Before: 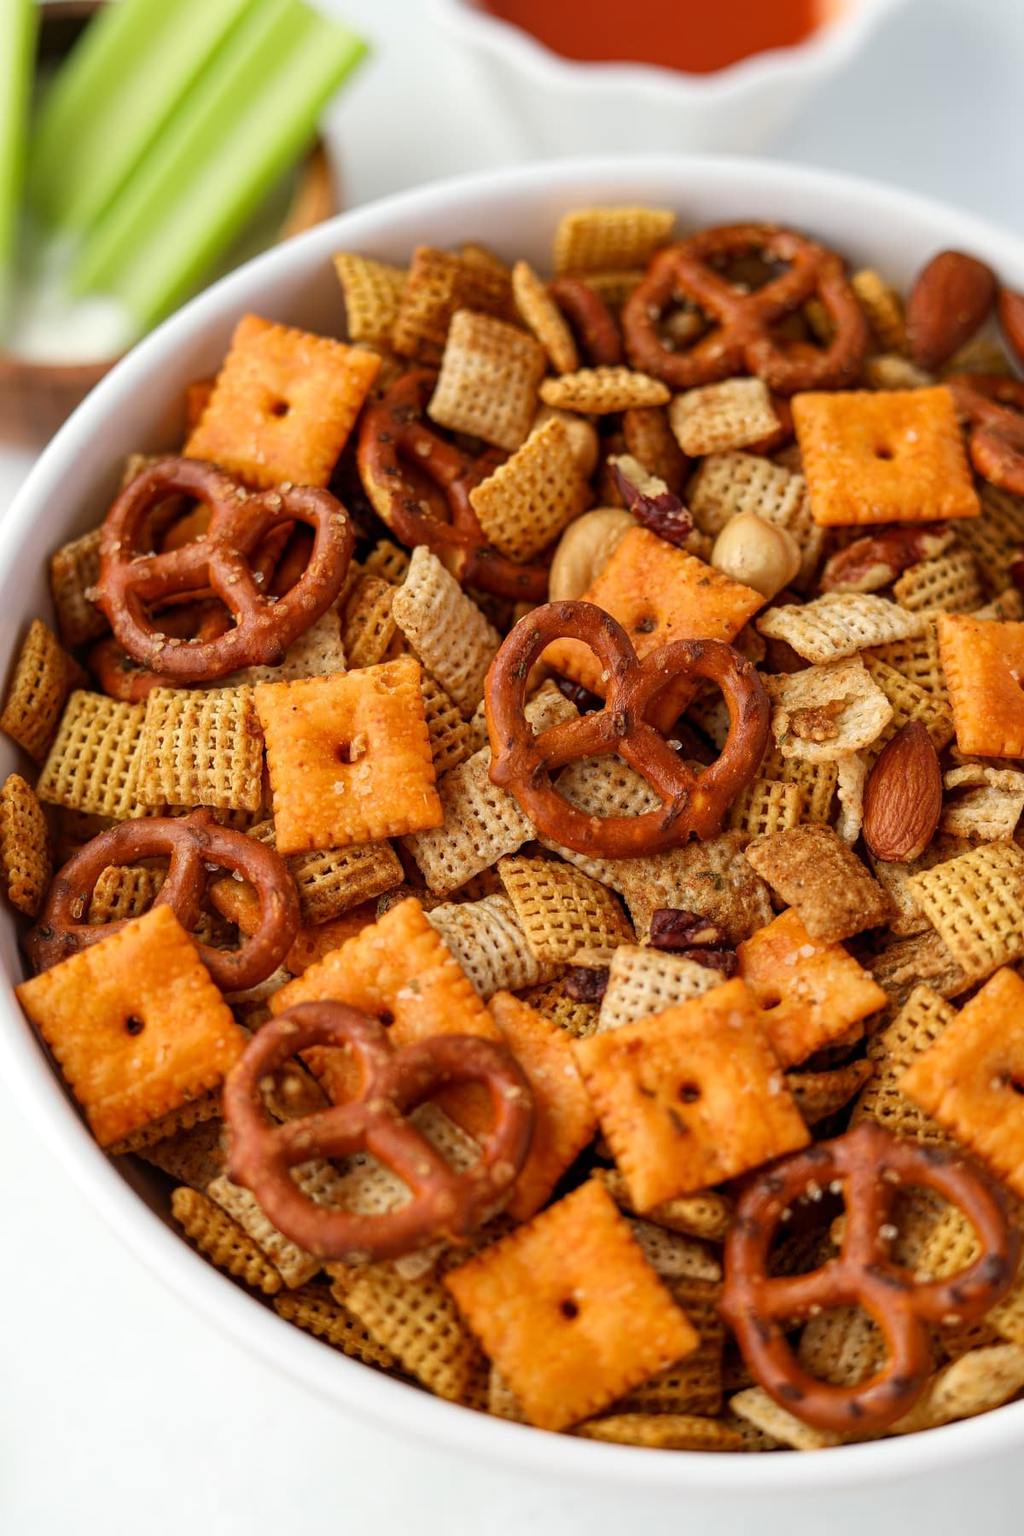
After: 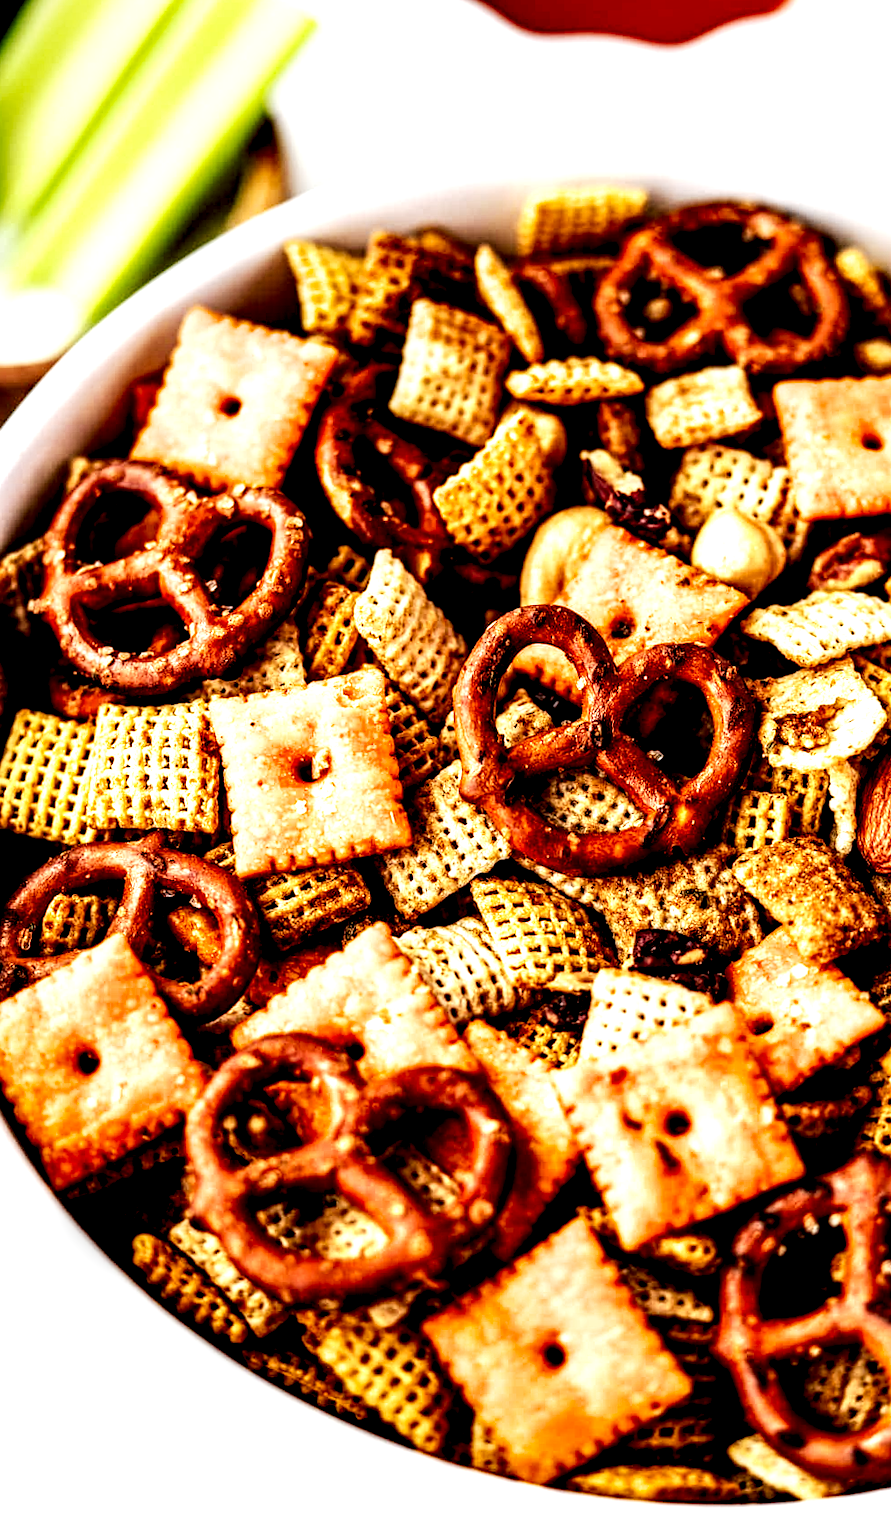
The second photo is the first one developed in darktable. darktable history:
filmic rgb: black relative exposure -5 EV, white relative exposure 3.2 EV, hardness 3.42, contrast 1.2, highlights saturation mix -50%
exposure: black level correction 0.001, exposure 0.5 EV, compensate exposure bias true, compensate highlight preservation false
crop and rotate: angle 1°, left 4.281%, top 0.642%, right 11.383%, bottom 2.486%
local contrast: shadows 185%, detail 225%
contrast brightness saturation: contrast 0.01, saturation -0.05
tone curve: curves: ch0 [(0, 0) (0.003, 0.082) (0.011, 0.082) (0.025, 0.088) (0.044, 0.088) (0.069, 0.093) (0.1, 0.101) (0.136, 0.109) (0.177, 0.129) (0.224, 0.155) (0.277, 0.214) (0.335, 0.289) (0.399, 0.378) (0.468, 0.476) (0.543, 0.589) (0.623, 0.713) (0.709, 0.826) (0.801, 0.908) (0.898, 0.98) (1, 1)], preserve colors none
